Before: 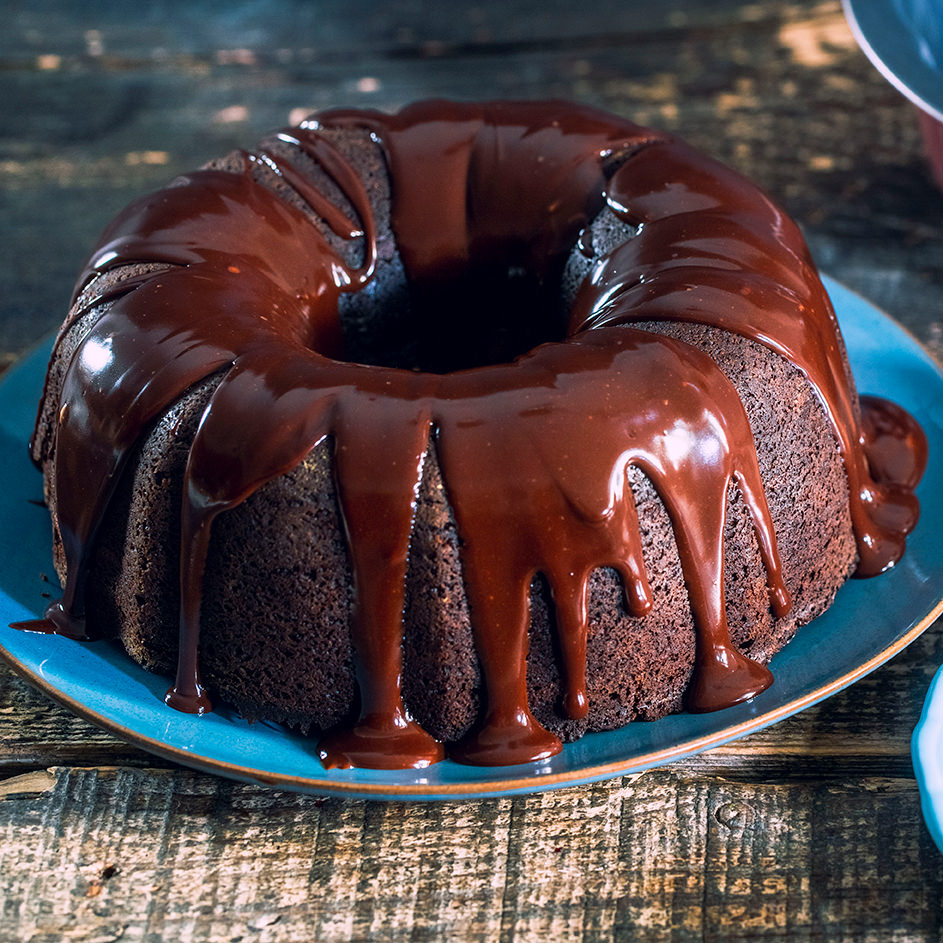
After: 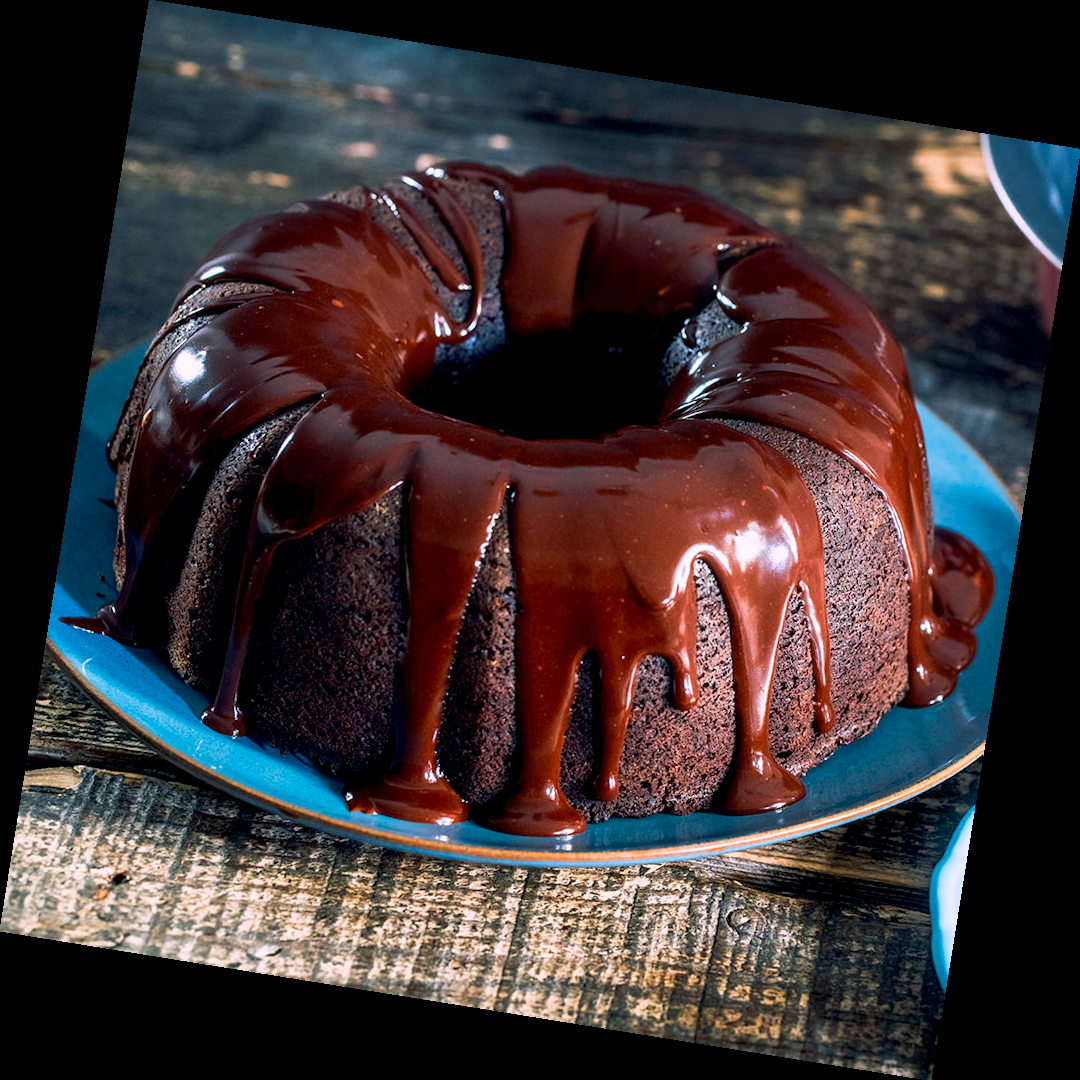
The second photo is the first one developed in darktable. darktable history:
exposure: black level correction 0.007, exposure 0.093 EV, compensate highlight preservation false
rotate and perspective: rotation 9.12°, automatic cropping off
